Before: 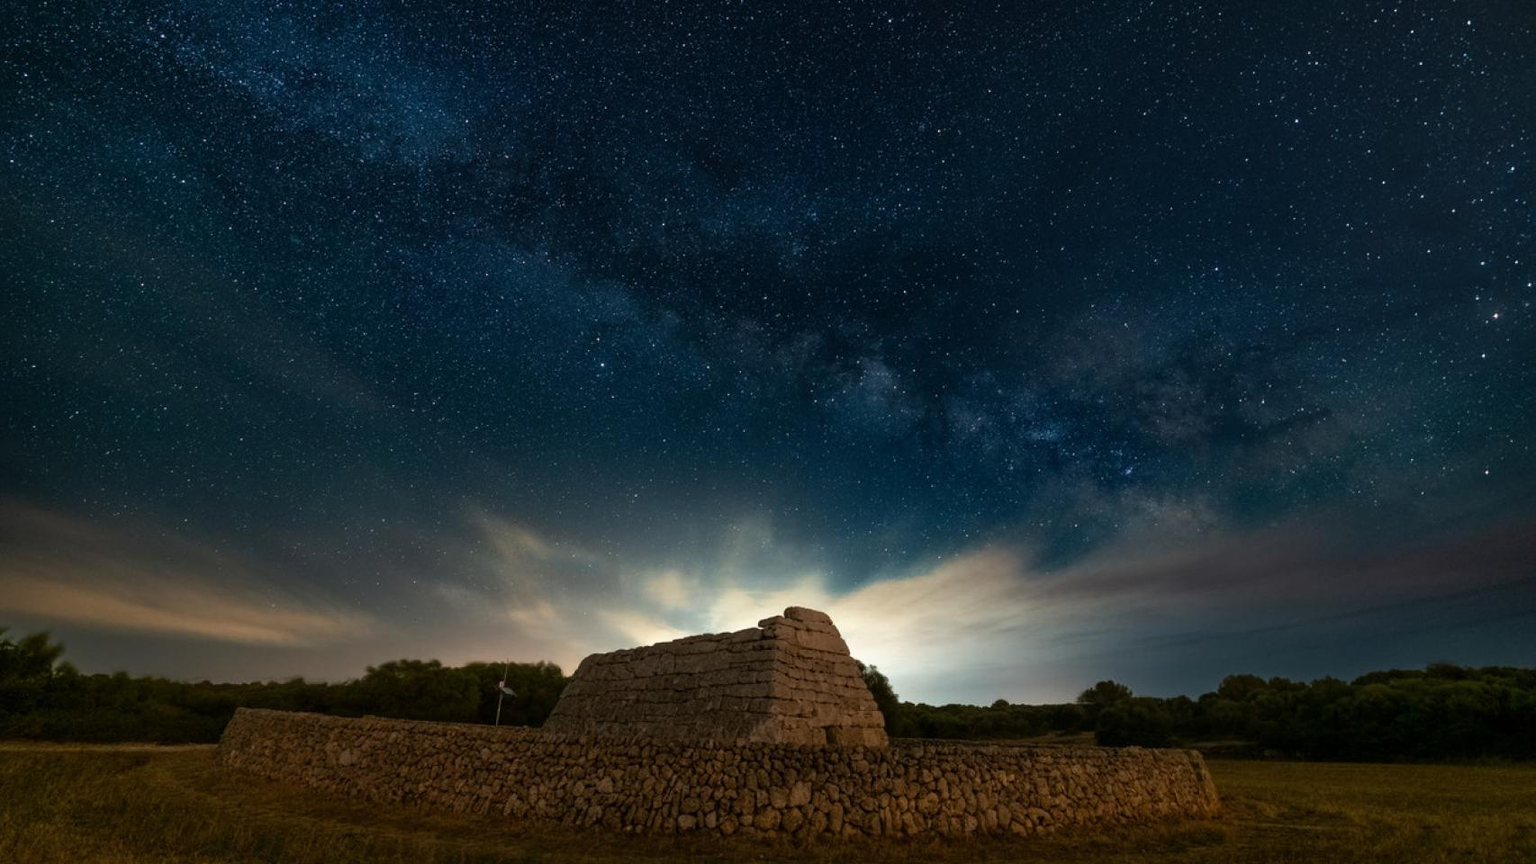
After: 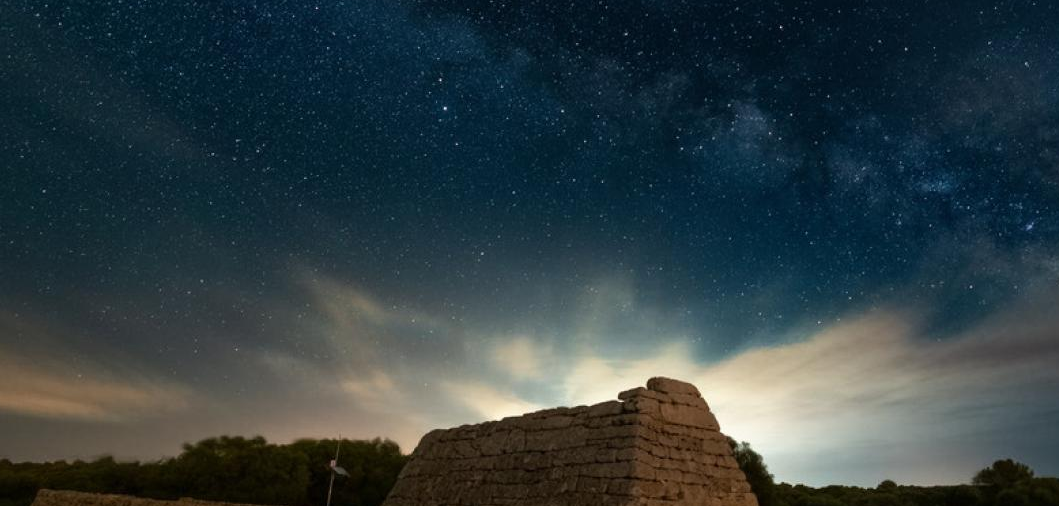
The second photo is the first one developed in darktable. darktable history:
crop: left 13.182%, top 30.972%, right 24.73%, bottom 15.84%
